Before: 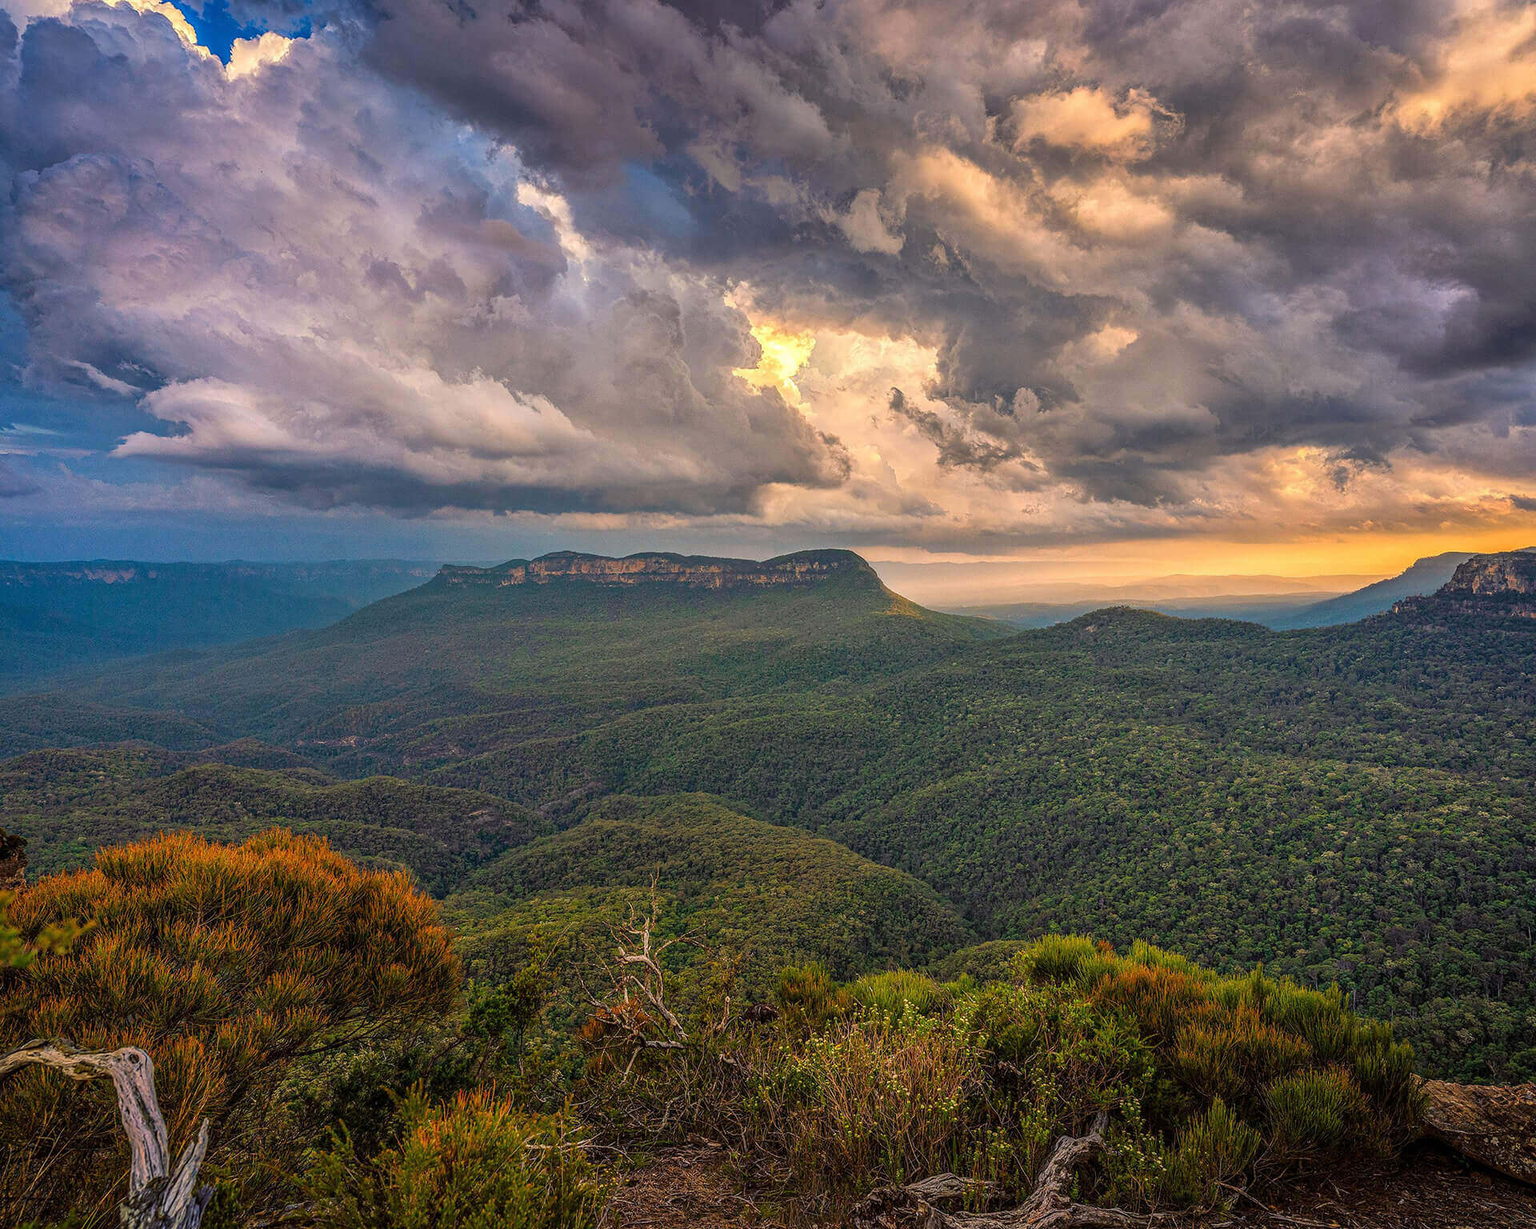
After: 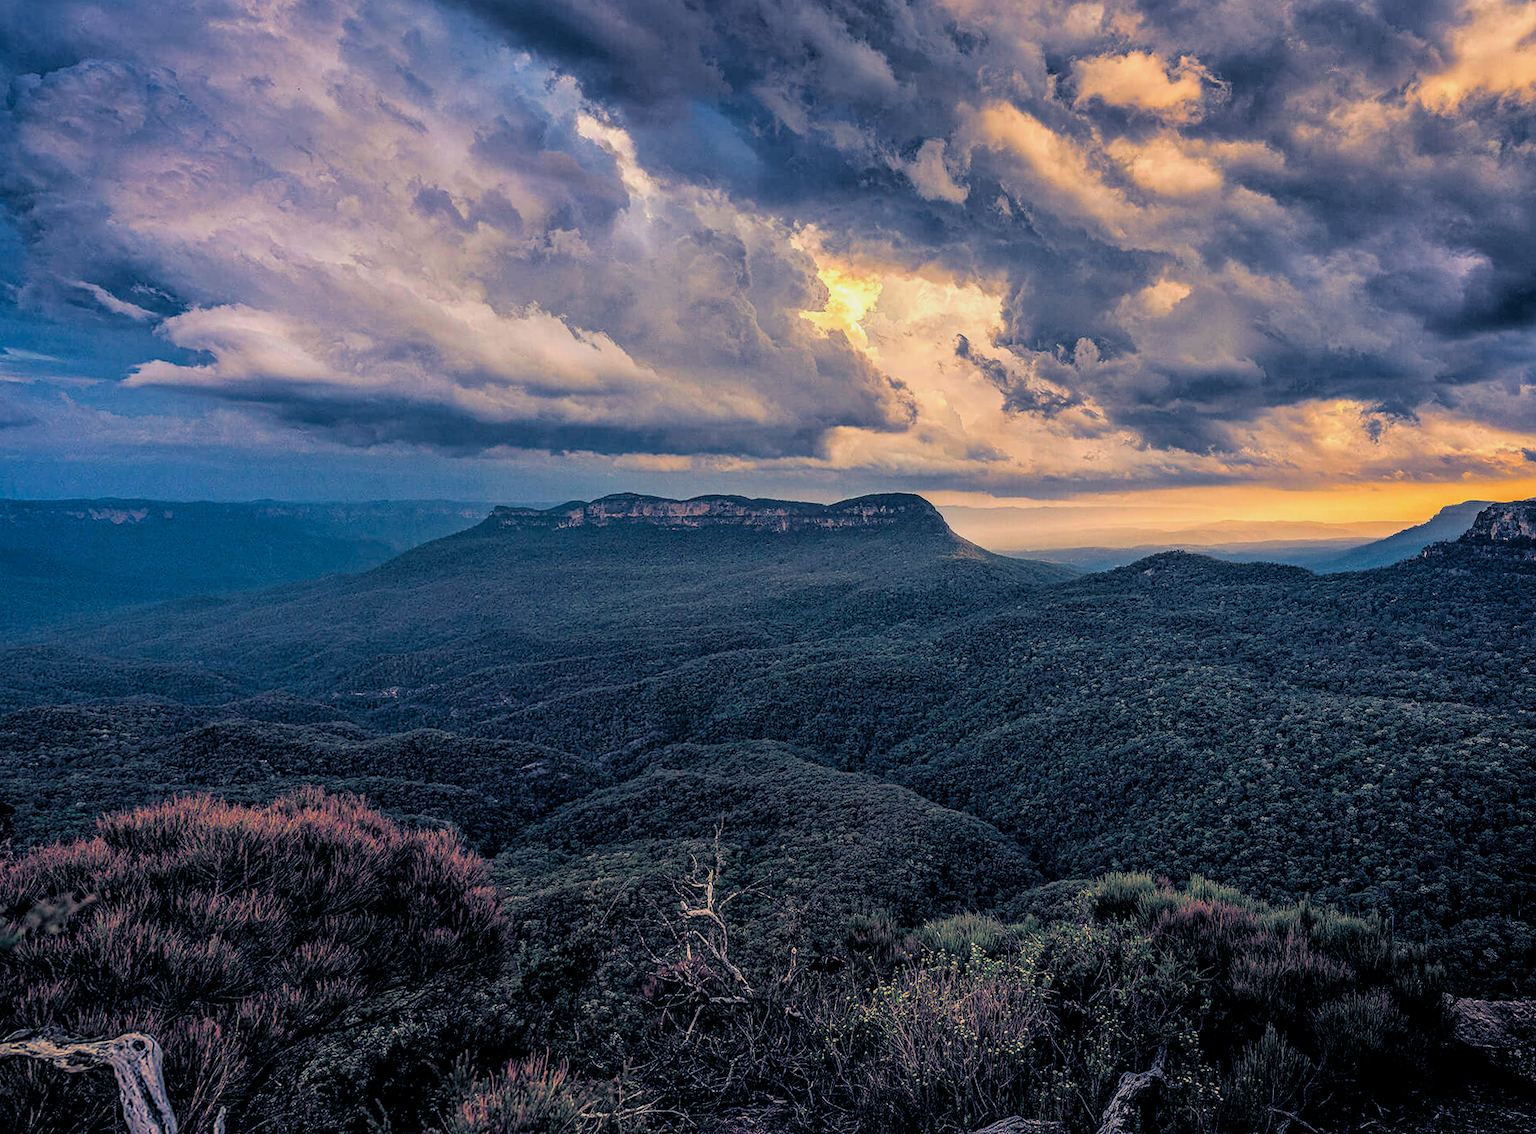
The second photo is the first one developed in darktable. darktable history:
split-toning: shadows › hue 226.8°, shadows › saturation 0.84
rotate and perspective: rotation -0.013°, lens shift (vertical) -0.027, lens shift (horizontal) 0.178, crop left 0.016, crop right 0.989, crop top 0.082, crop bottom 0.918
filmic rgb: black relative exposure -3.92 EV, white relative exposure 3.14 EV, hardness 2.87
